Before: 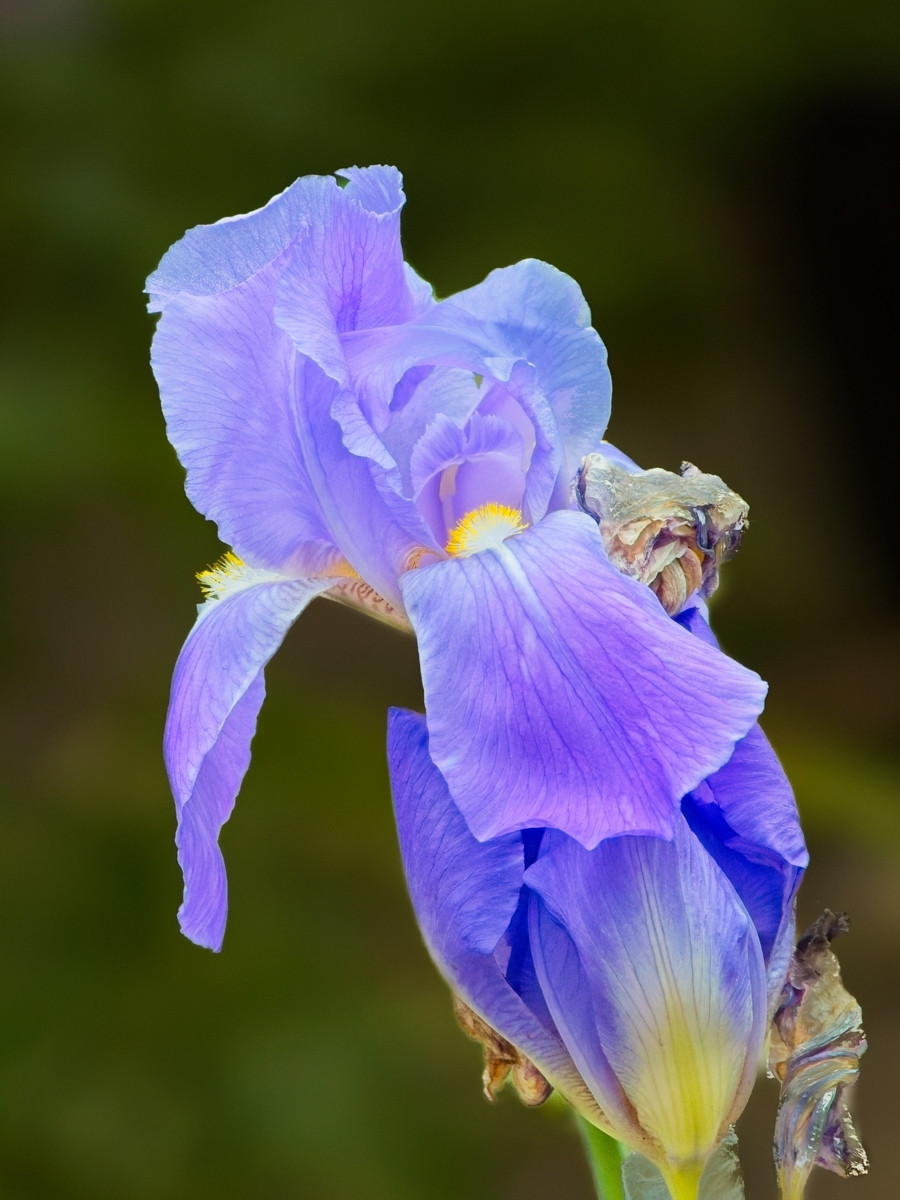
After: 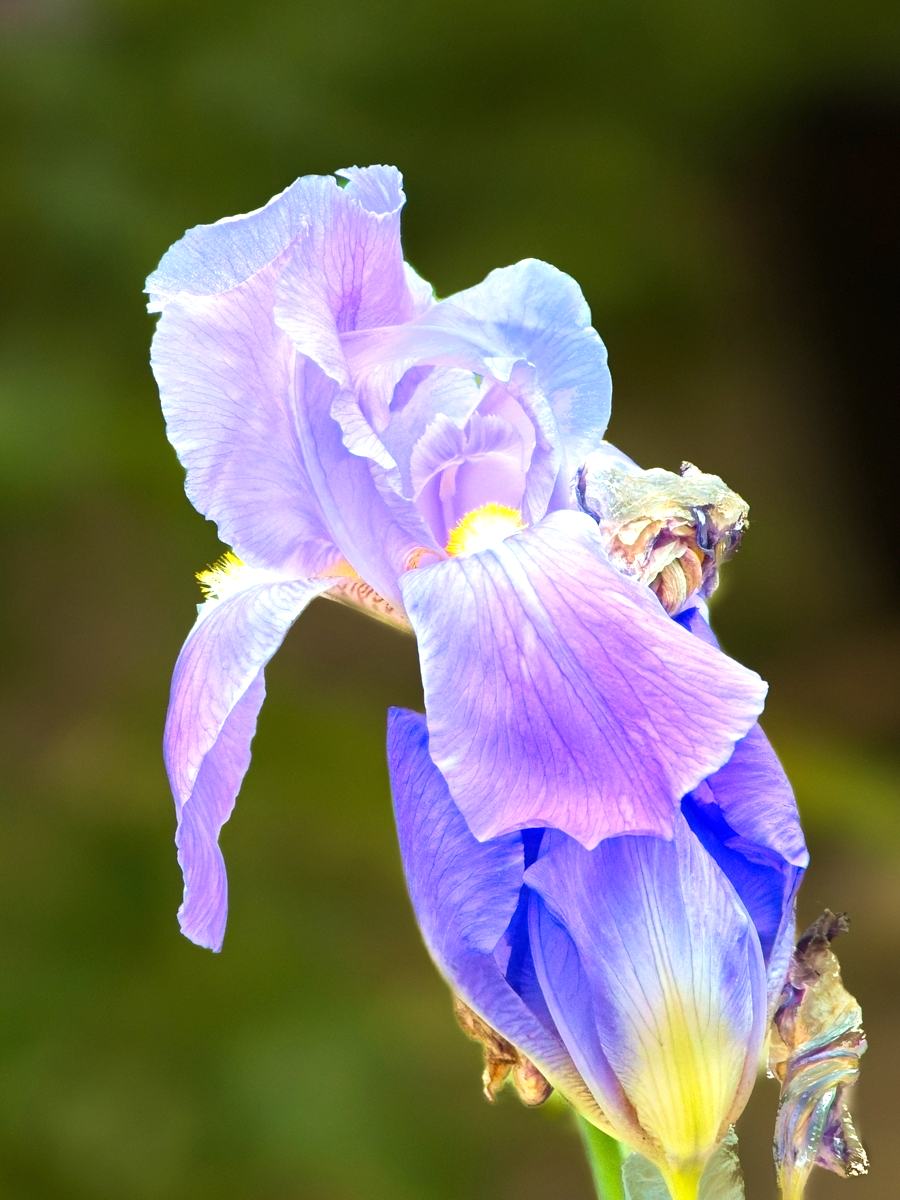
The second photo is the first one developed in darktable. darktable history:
exposure: black level correction 0, exposure 0.89 EV, compensate highlight preservation false
velvia: on, module defaults
